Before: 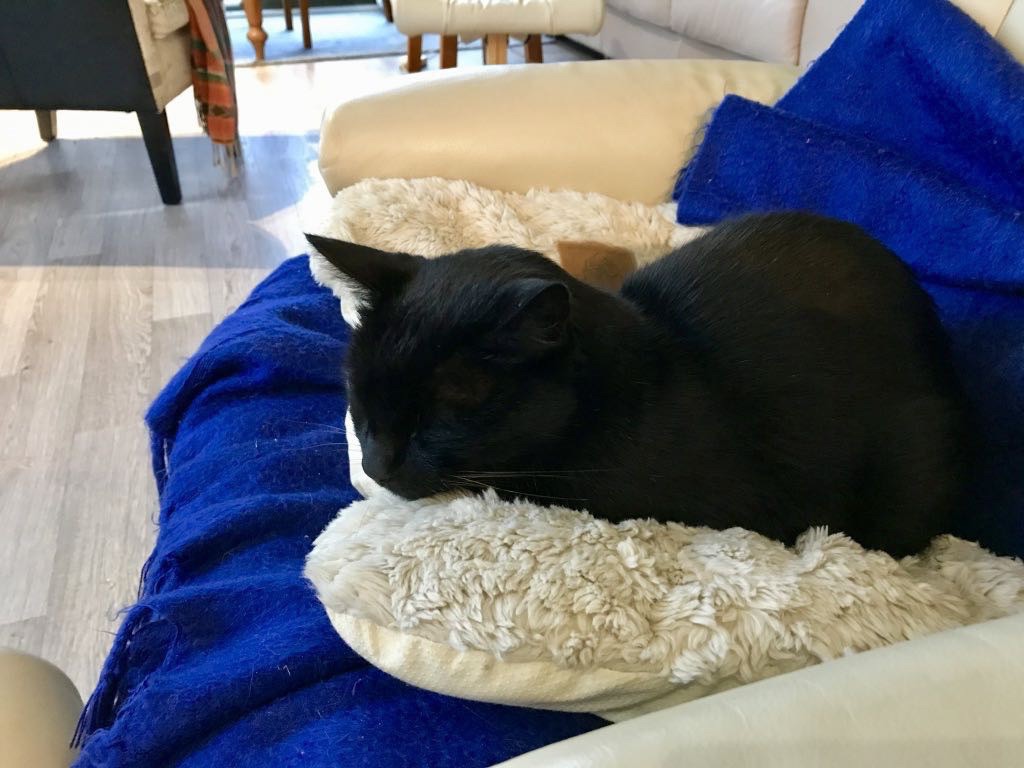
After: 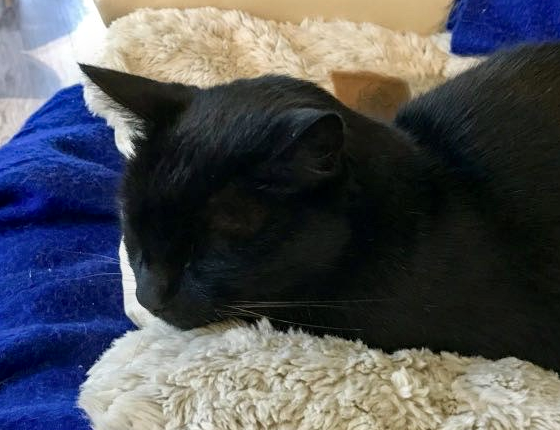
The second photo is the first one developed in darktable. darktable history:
exposure: black level correction 0.001, compensate highlight preservation false
crop and rotate: left 22.125%, top 22.191%, right 23.141%, bottom 21.736%
local contrast: on, module defaults
